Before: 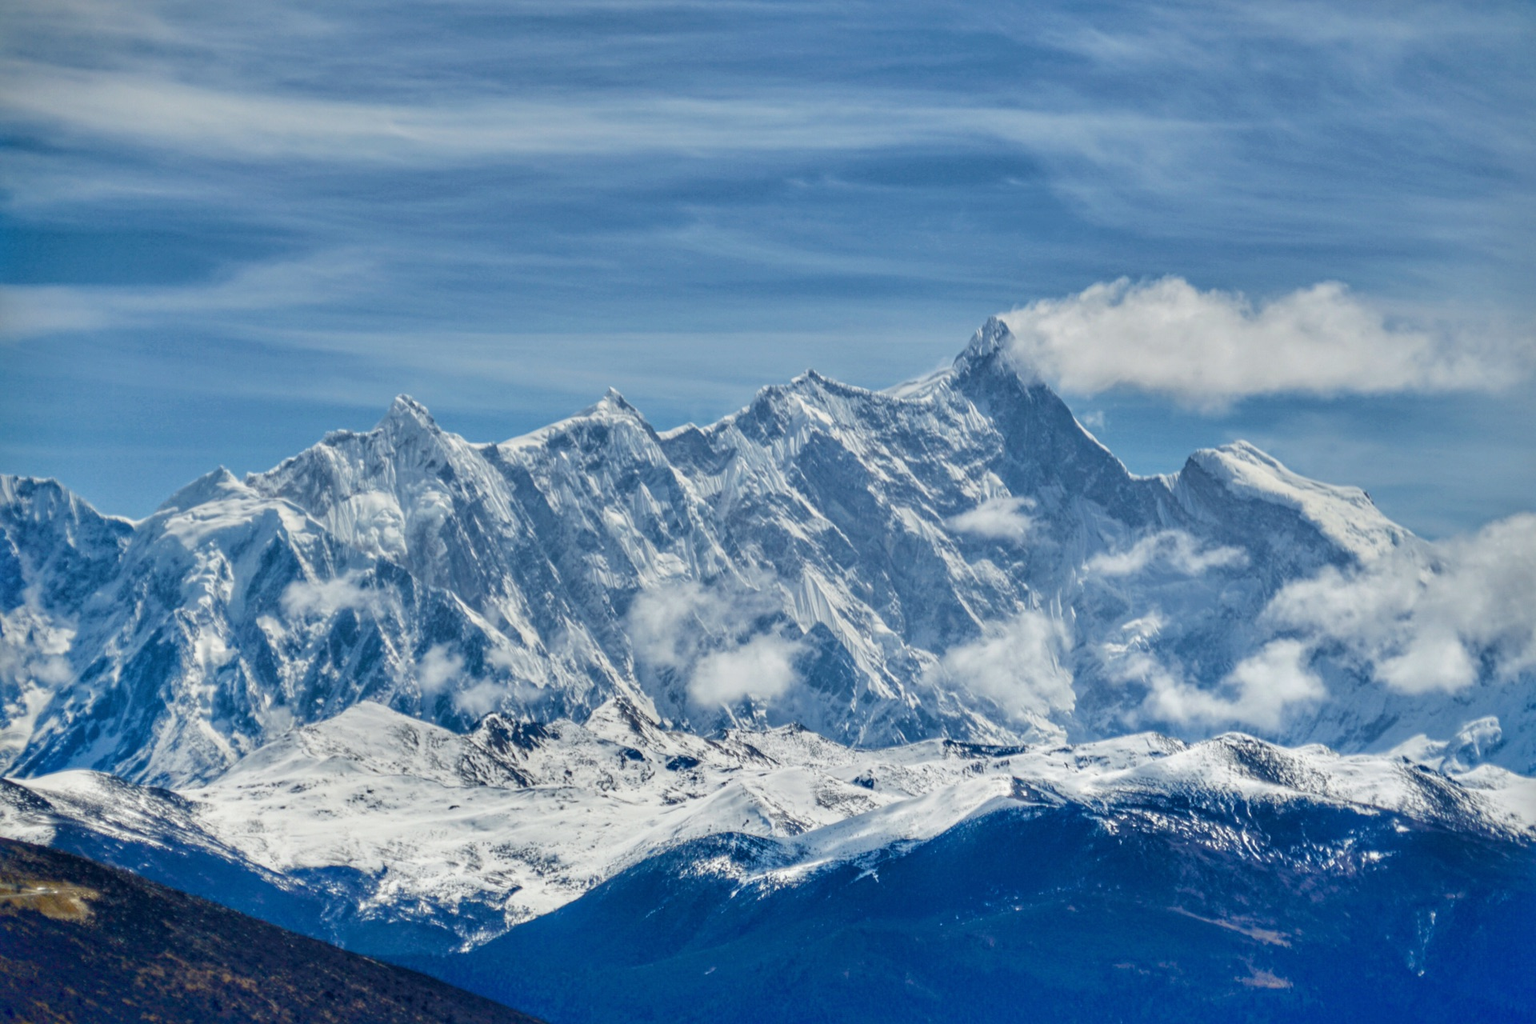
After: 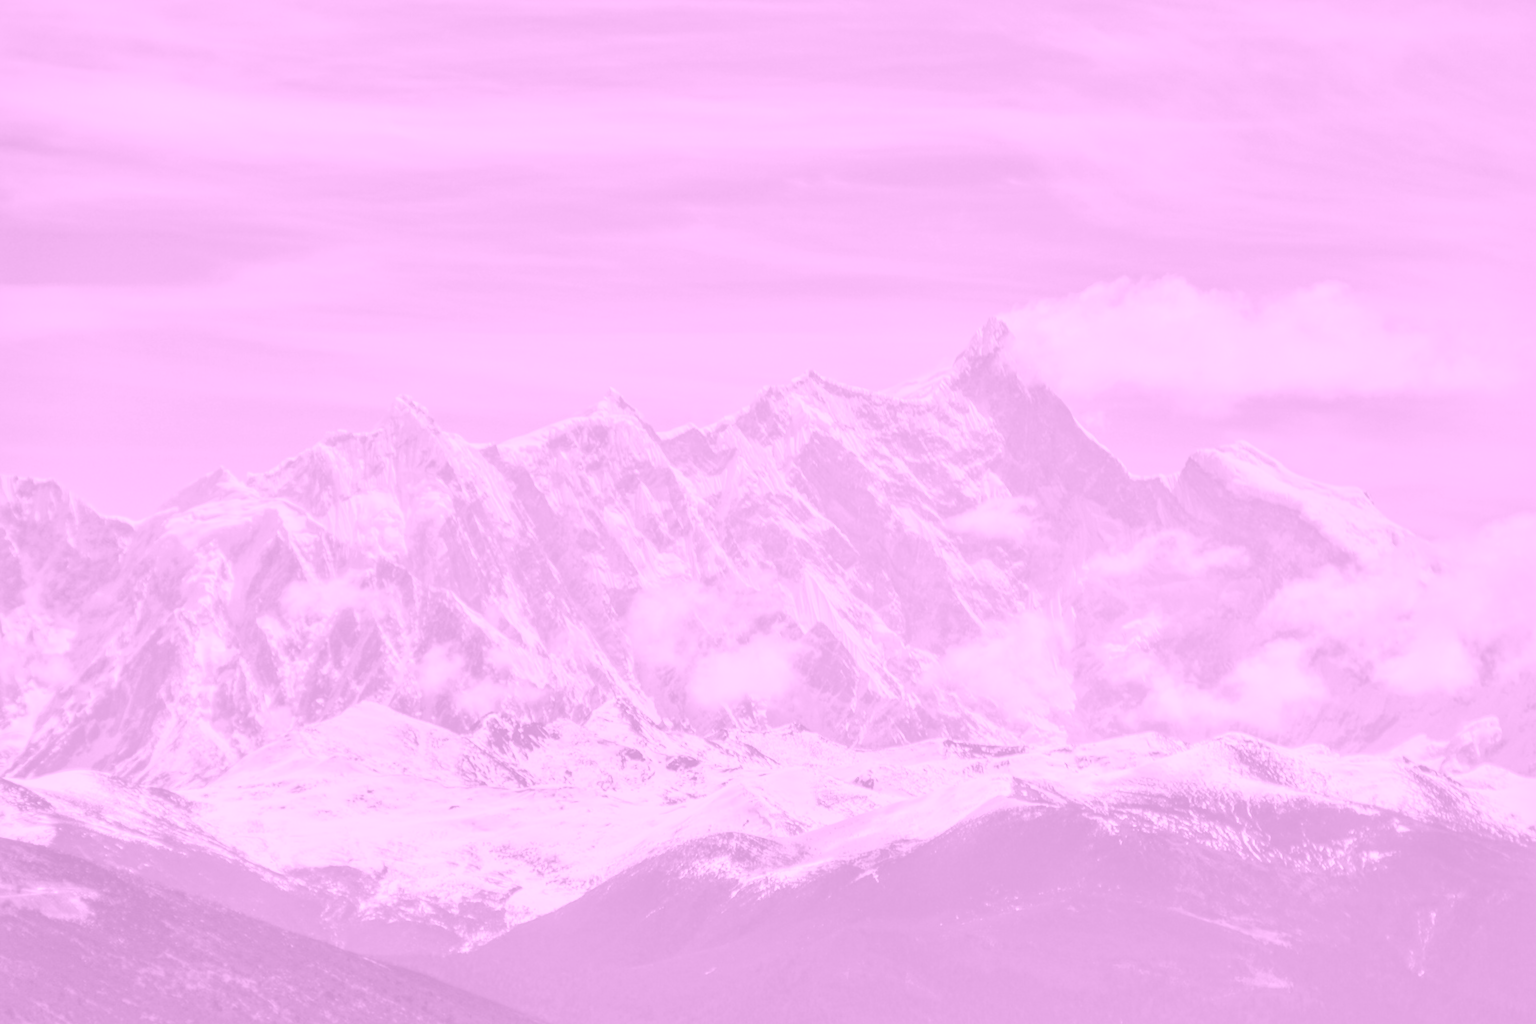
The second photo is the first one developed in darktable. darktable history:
colorize: hue 331.2°, saturation 69%, source mix 30.28%, lightness 69.02%, version 1
shadows and highlights: shadows 20.91, highlights -35.45, soften with gaussian
